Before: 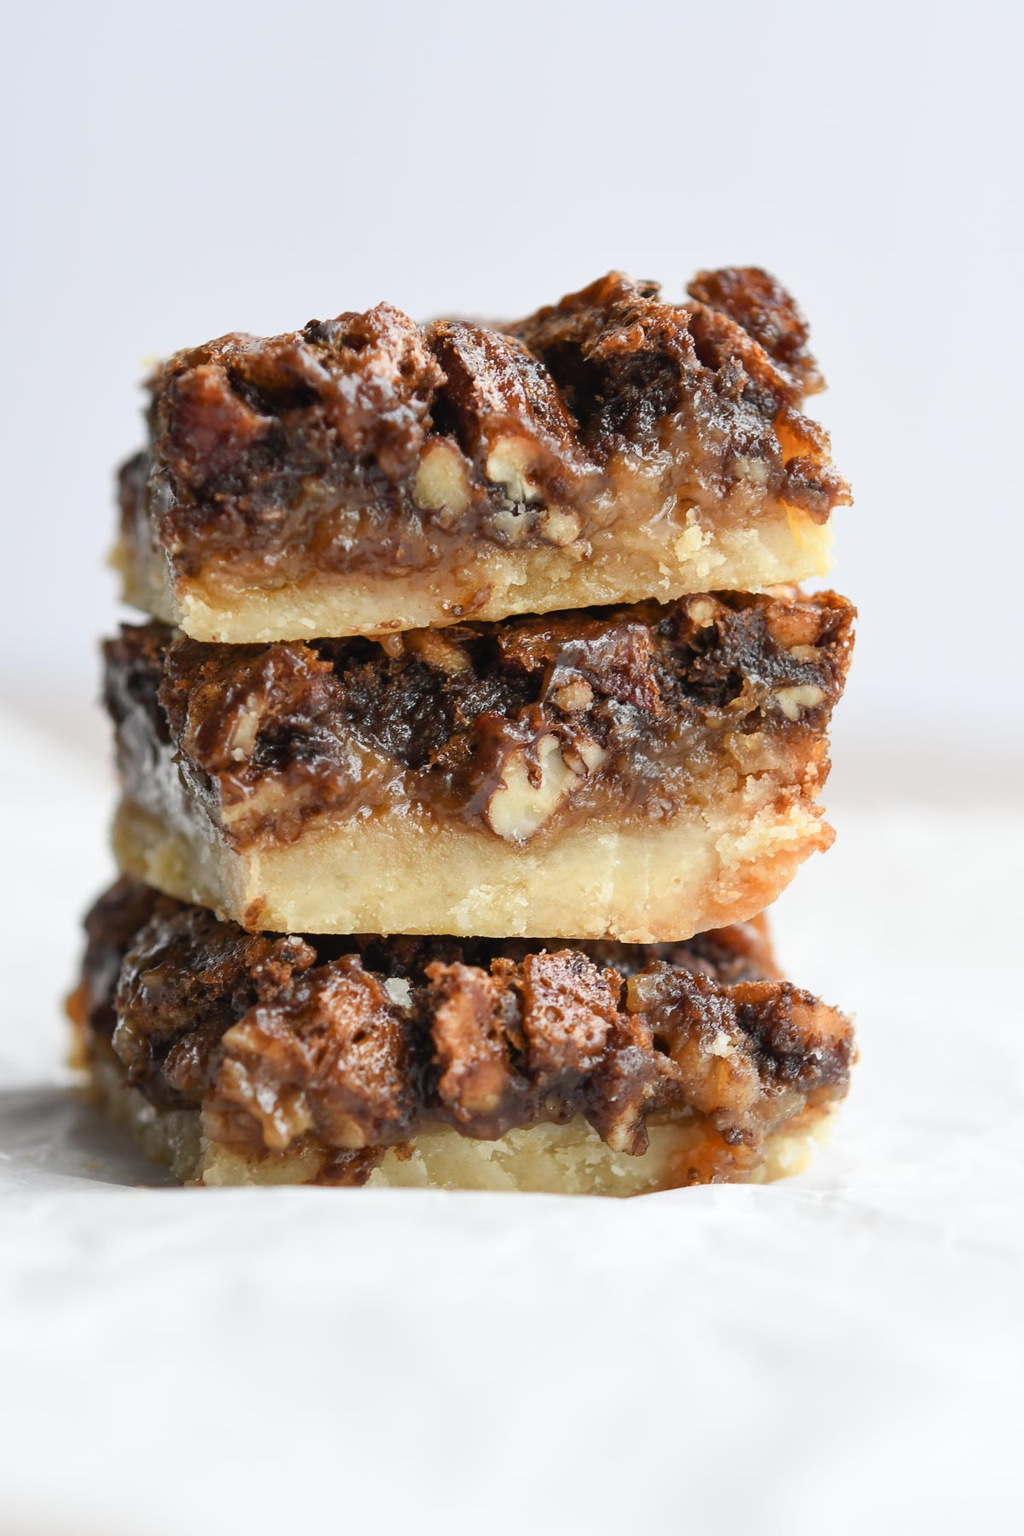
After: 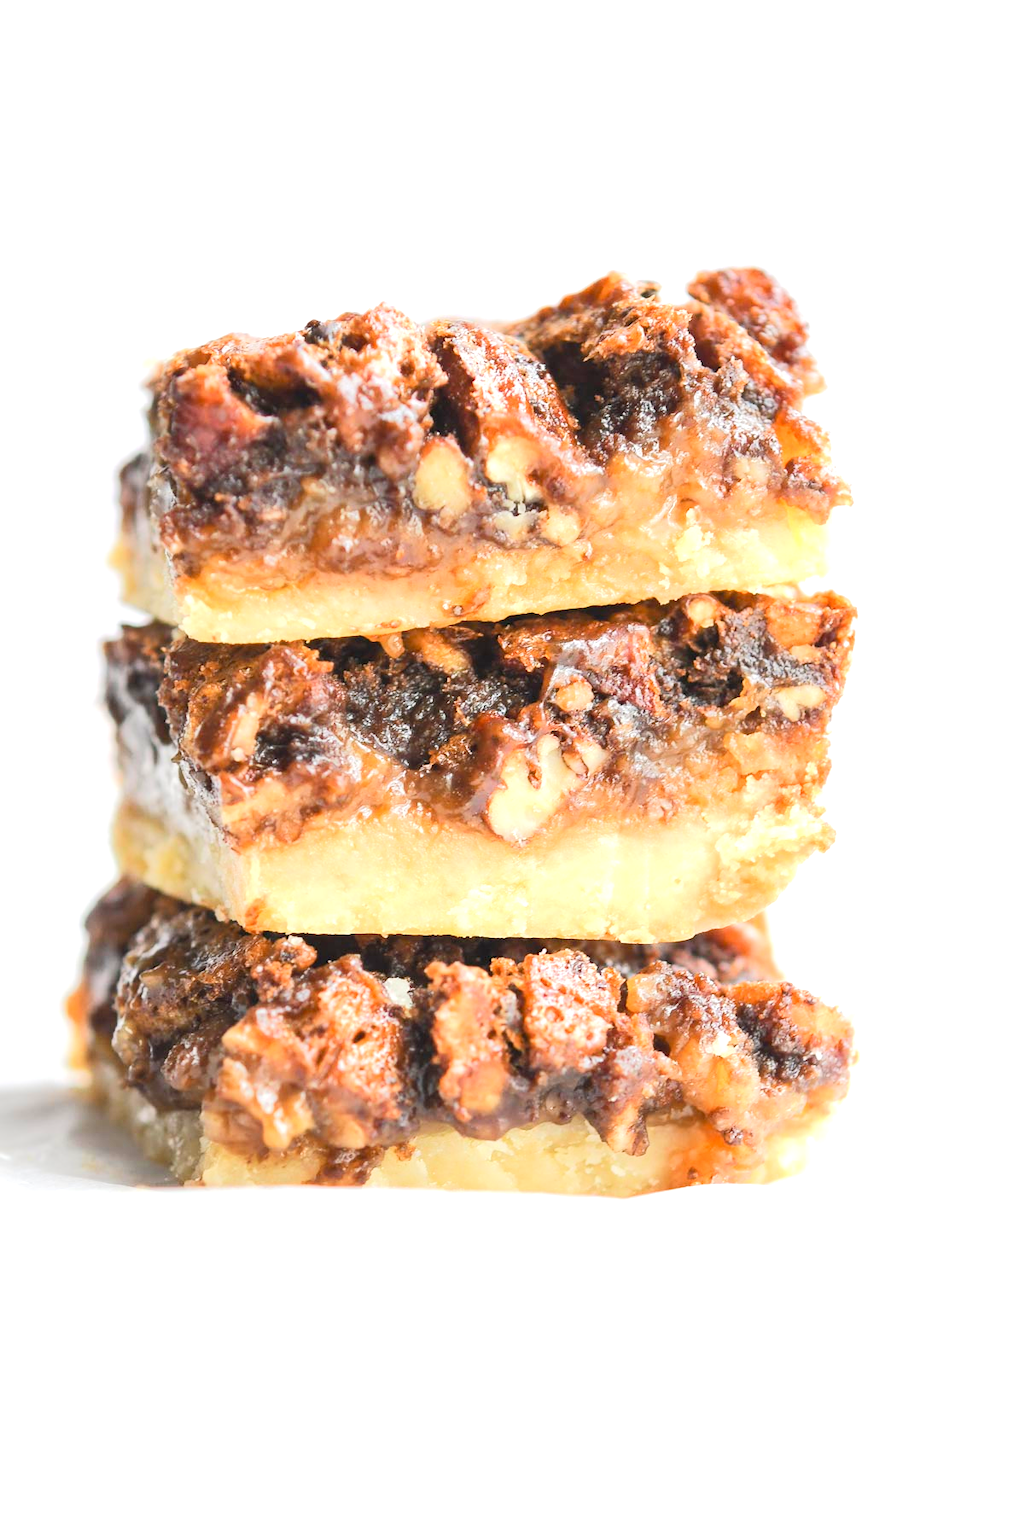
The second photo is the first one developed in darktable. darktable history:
exposure: exposure -0.011 EV, compensate exposure bias true, compensate highlight preservation false
tone equalizer: -8 EV 1.99 EV, -7 EV 1.98 EV, -6 EV 1.97 EV, -5 EV 1.97 EV, -4 EV 1.99 EV, -3 EV 1.5 EV, -2 EV 0.973 EV, -1 EV 0.478 EV, edges refinement/feathering 500, mask exposure compensation -1.57 EV, preserve details no
